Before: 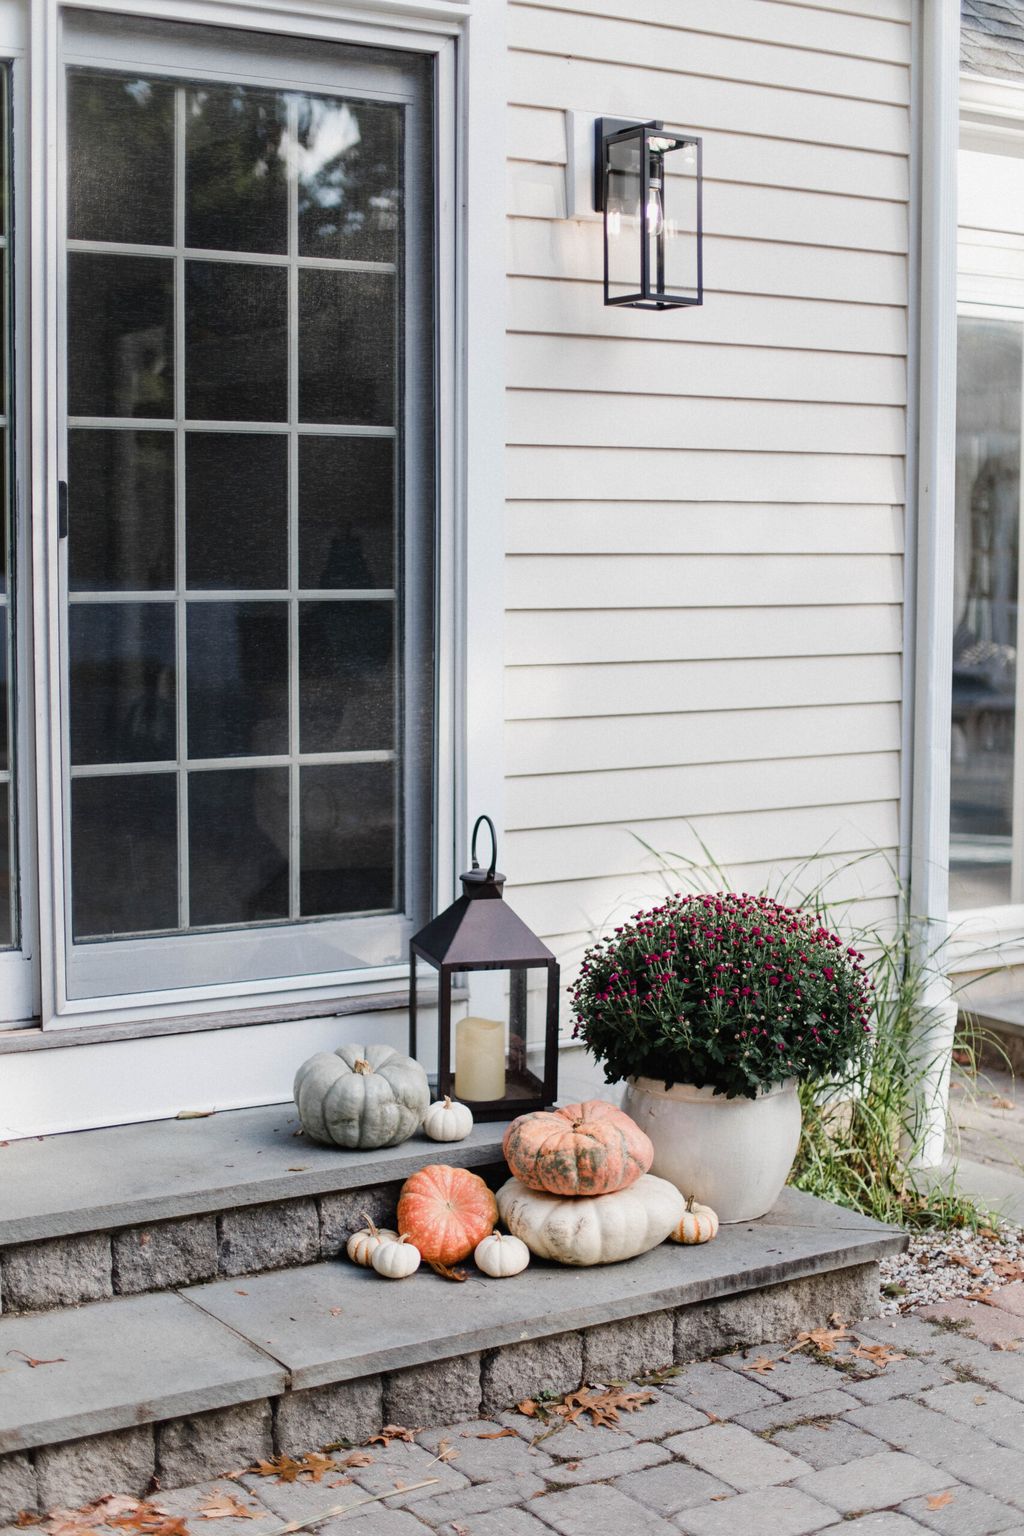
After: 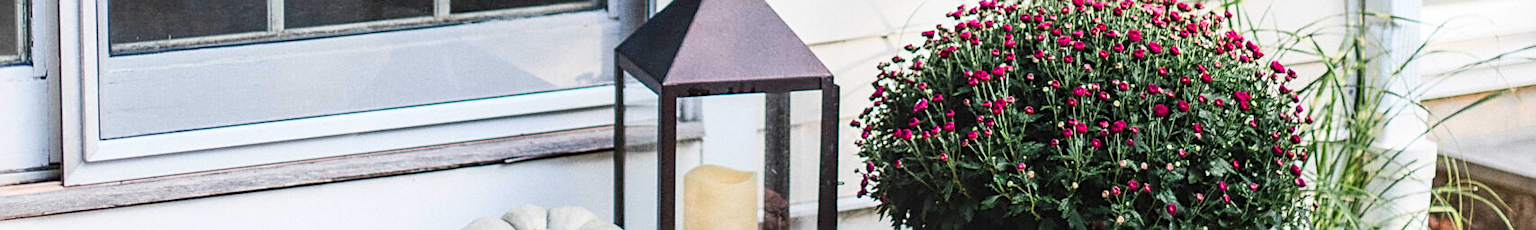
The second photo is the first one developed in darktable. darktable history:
contrast brightness saturation: contrast 0.24, brightness 0.26, saturation 0.39
local contrast: on, module defaults
sharpen: on, module defaults
crop and rotate: top 59.084%, bottom 30.916%
